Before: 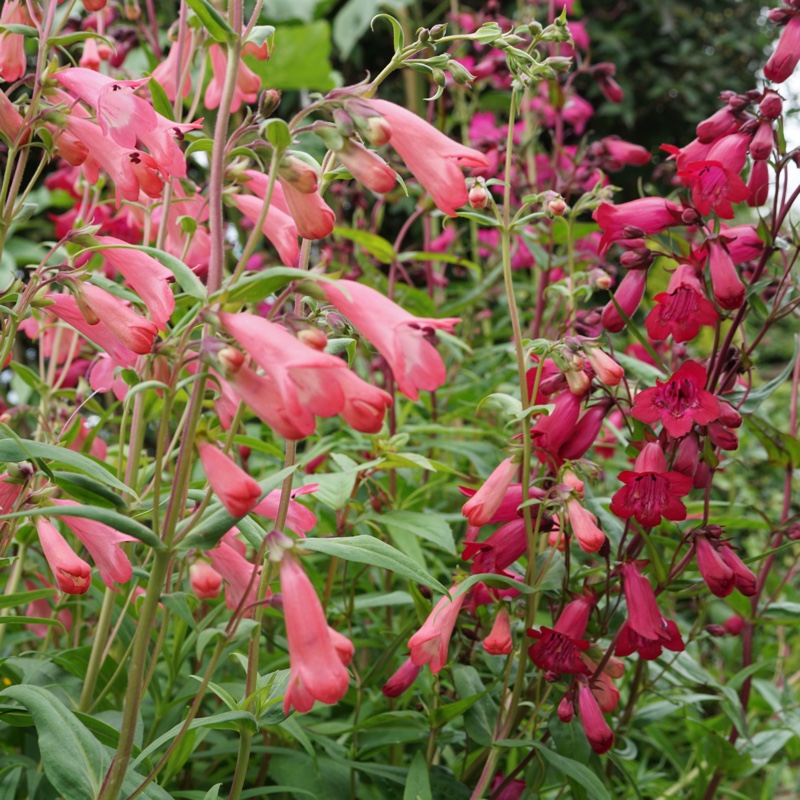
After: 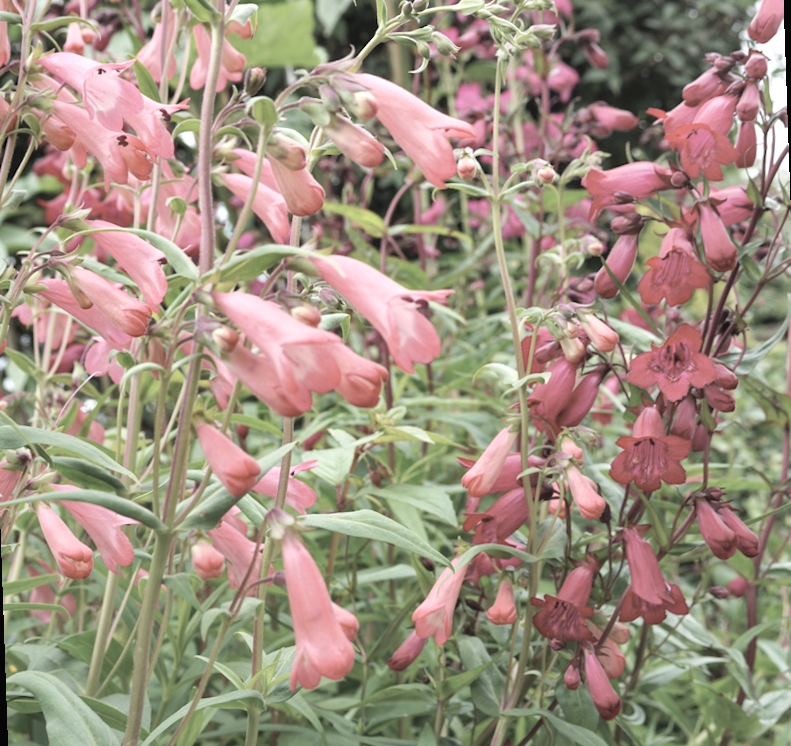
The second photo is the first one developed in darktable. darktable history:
rotate and perspective: rotation -2°, crop left 0.022, crop right 0.978, crop top 0.049, crop bottom 0.951
contrast brightness saturation: brightness 0.18, saturation -0.5
shadows and highlights: soften with gaussian
exposure: black level correction 0, exposure 0.5 EV, compensate highlight preservation false
